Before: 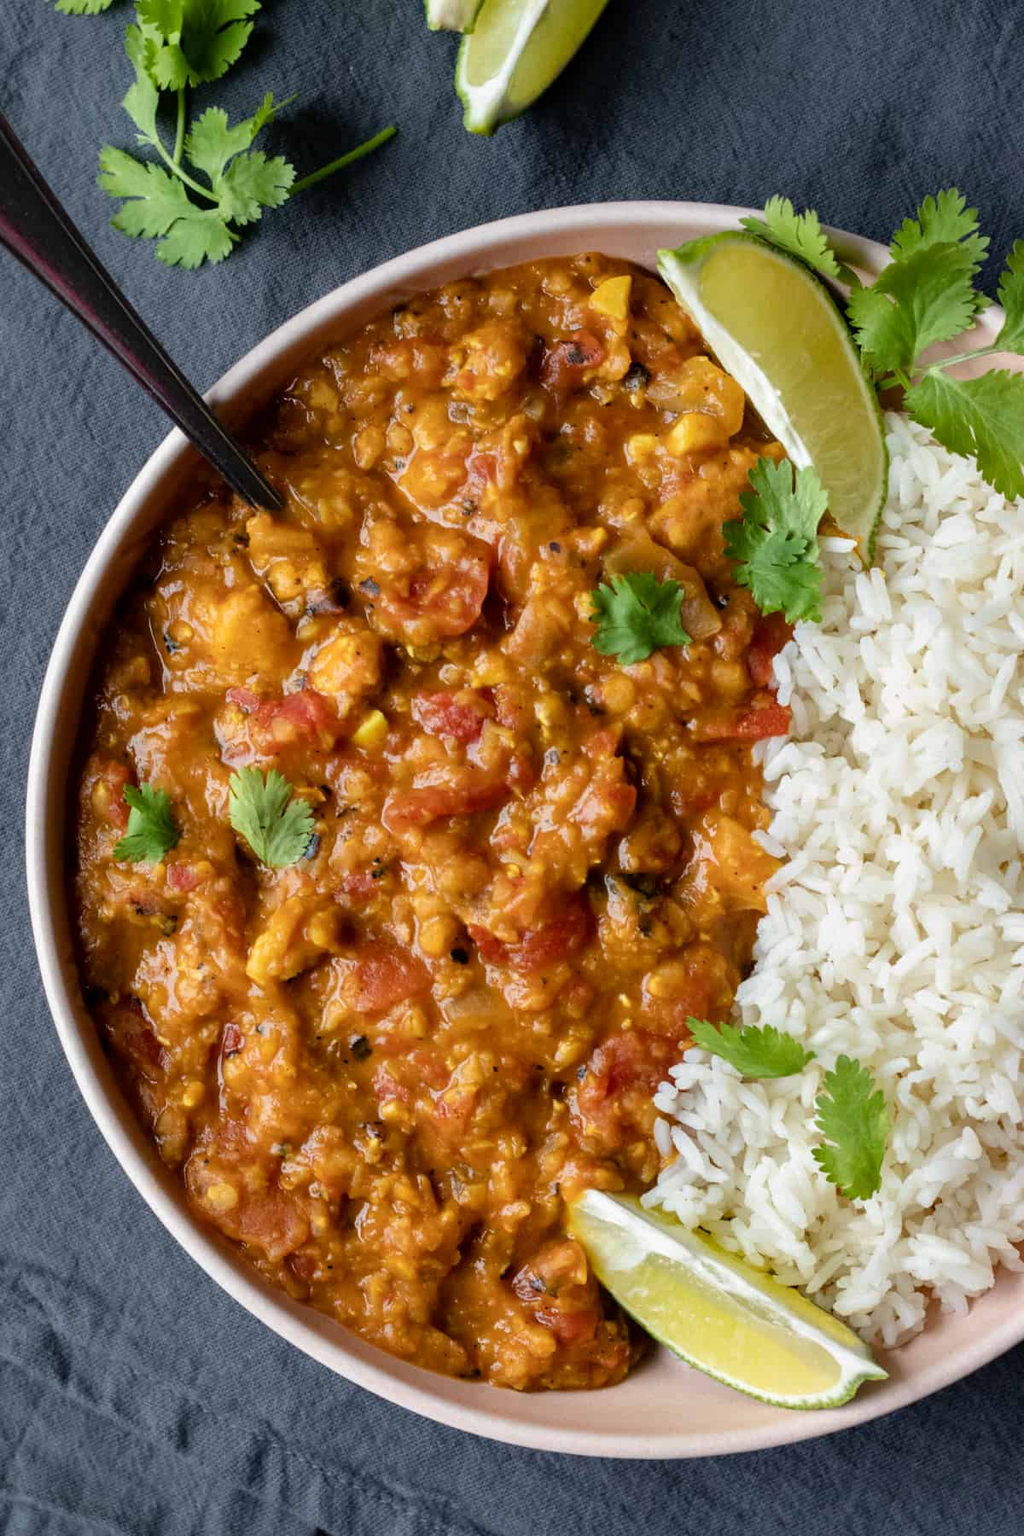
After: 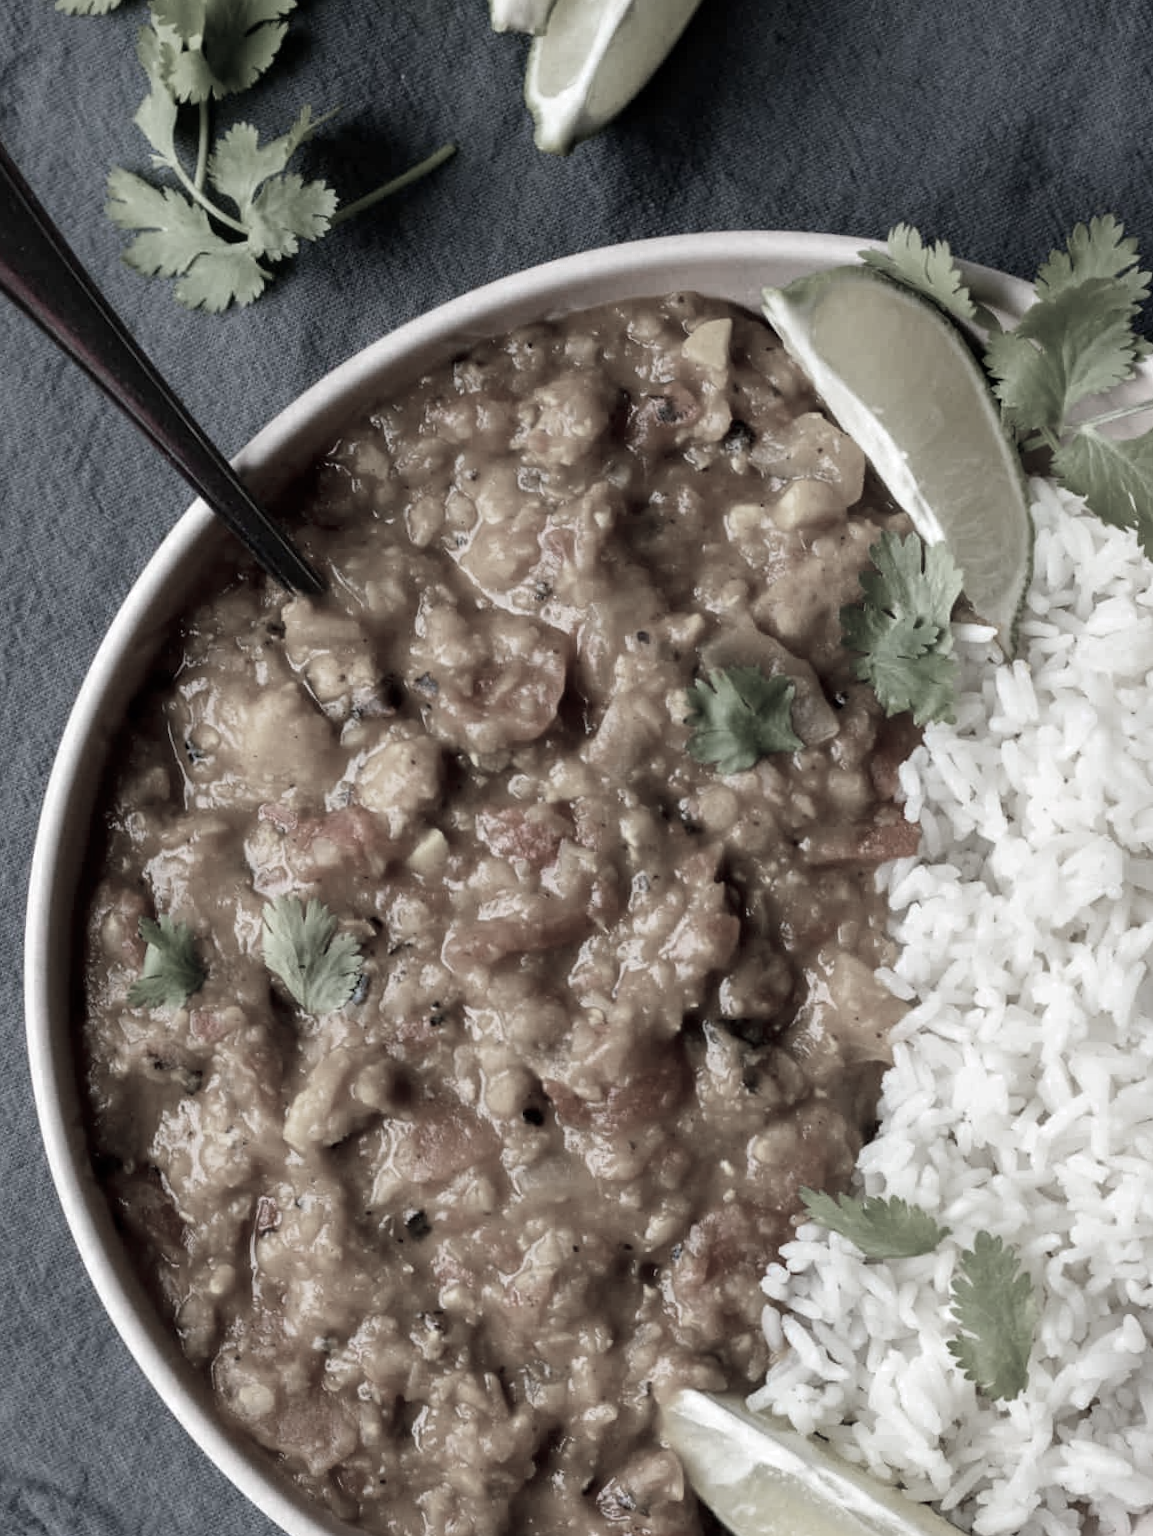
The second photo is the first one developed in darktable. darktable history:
color zones: curves: ch0 [(0, 0.613) (0.01, 0.613) (0.245, 0.448) (0.498, 0.529) (0.642, 0.665) (0.879, 0.777) (0.99, 0.613)]; ch1 [(0, 0.272) (0.219, 0.127) (0.724, 0.346)]
contrast brightness saturation: contrast 0.1, saturation -0.36
crop and rotate: angle 0.2°, left 0.275%, right 3.127%, bottom 14.18%
